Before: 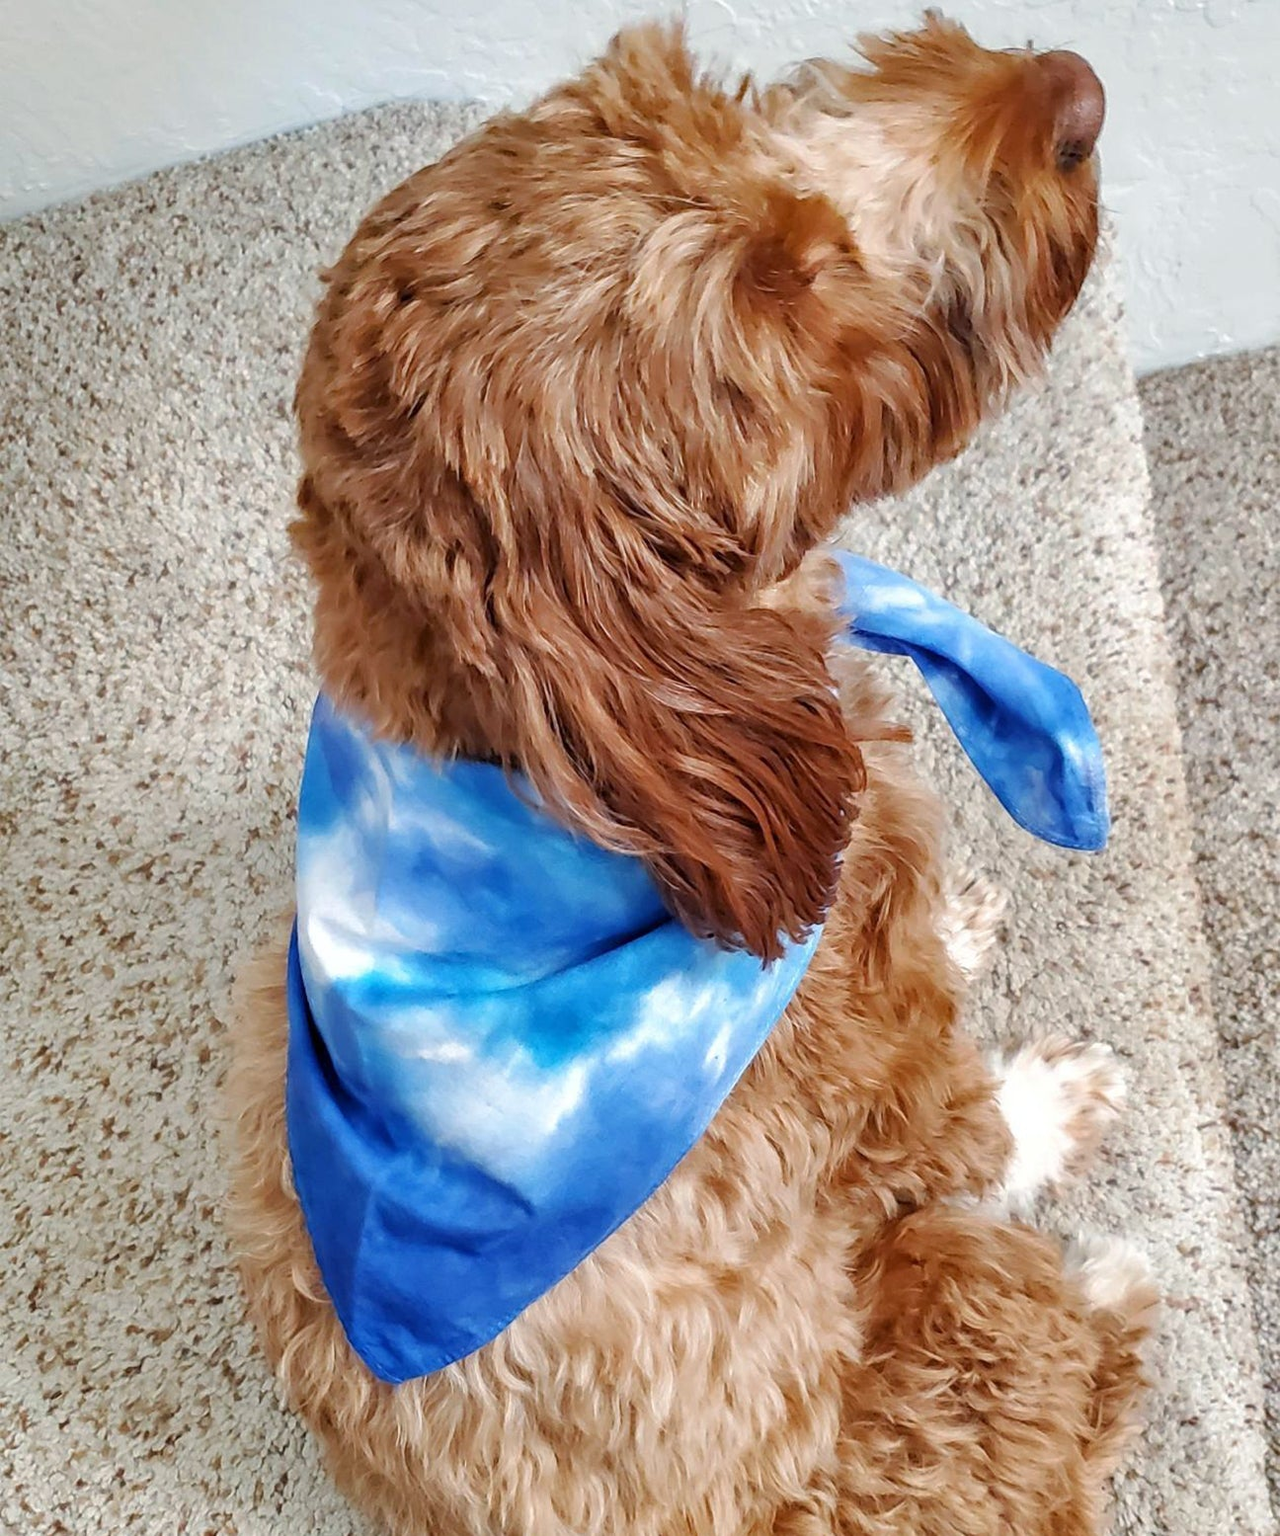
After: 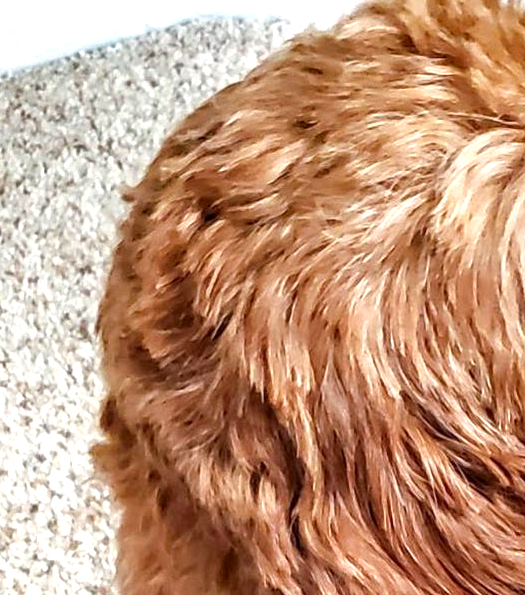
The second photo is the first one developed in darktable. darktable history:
exposure: exposure 0.751 EV, compensate highlight preservation false
local contrast: detail 130%
crop: left 15.579%, top 5.444%, right 43.886%, bottom 56.249%
contrast brightness saturation: contrast 0.03, brightness -0.031
tone equalizer: on, module defaults
